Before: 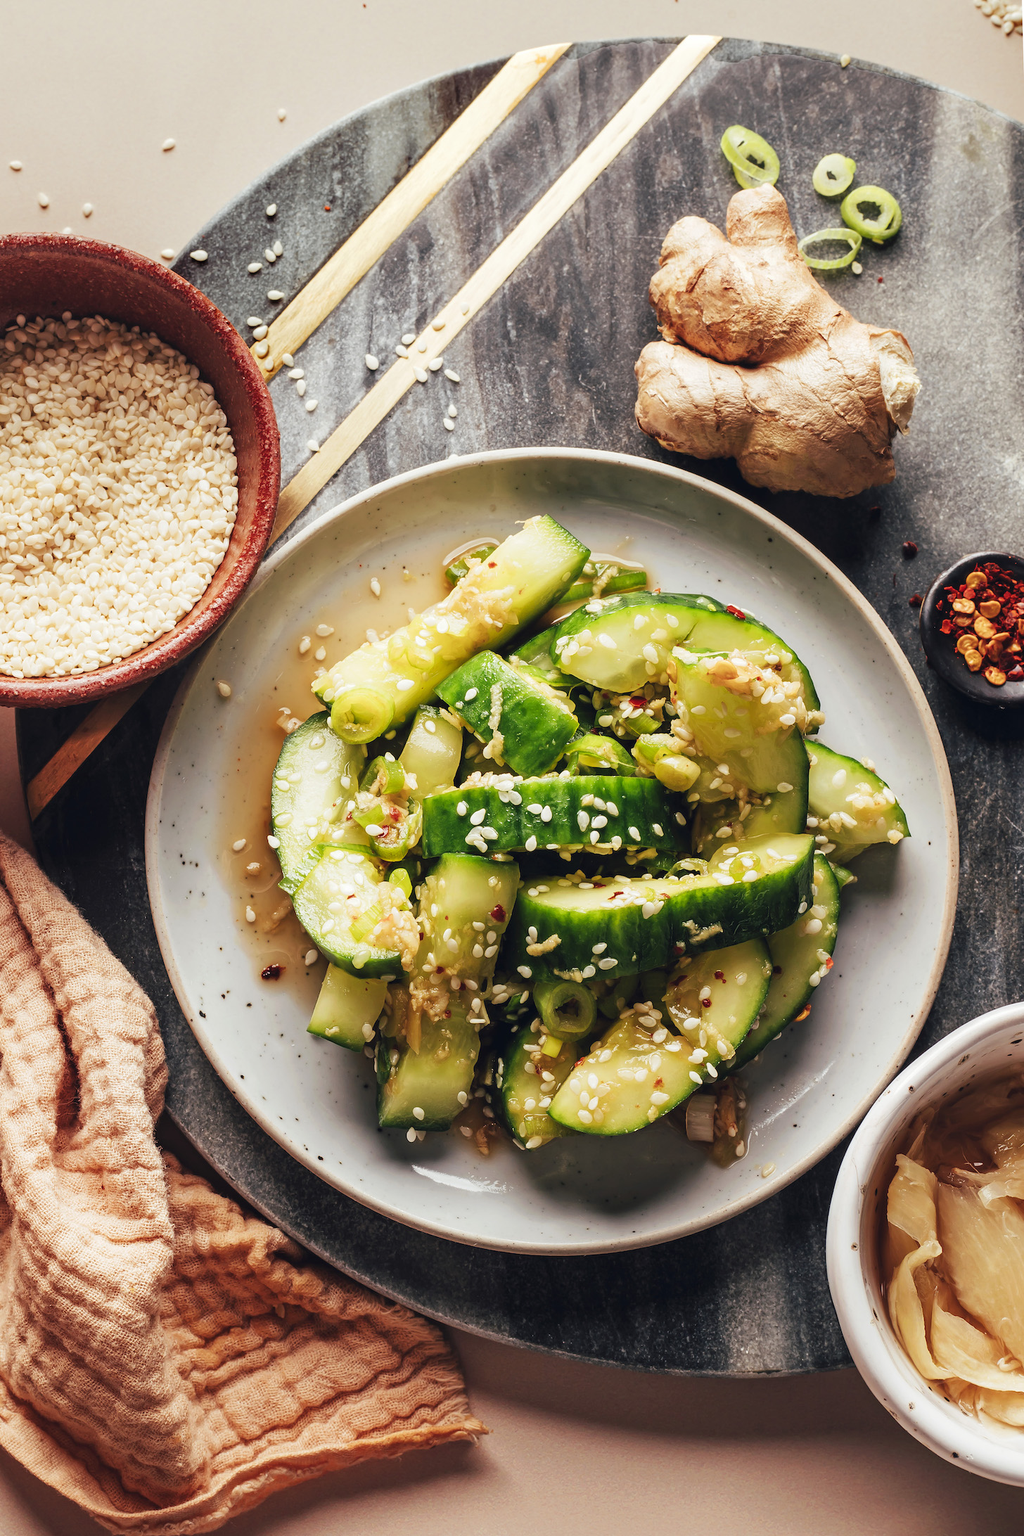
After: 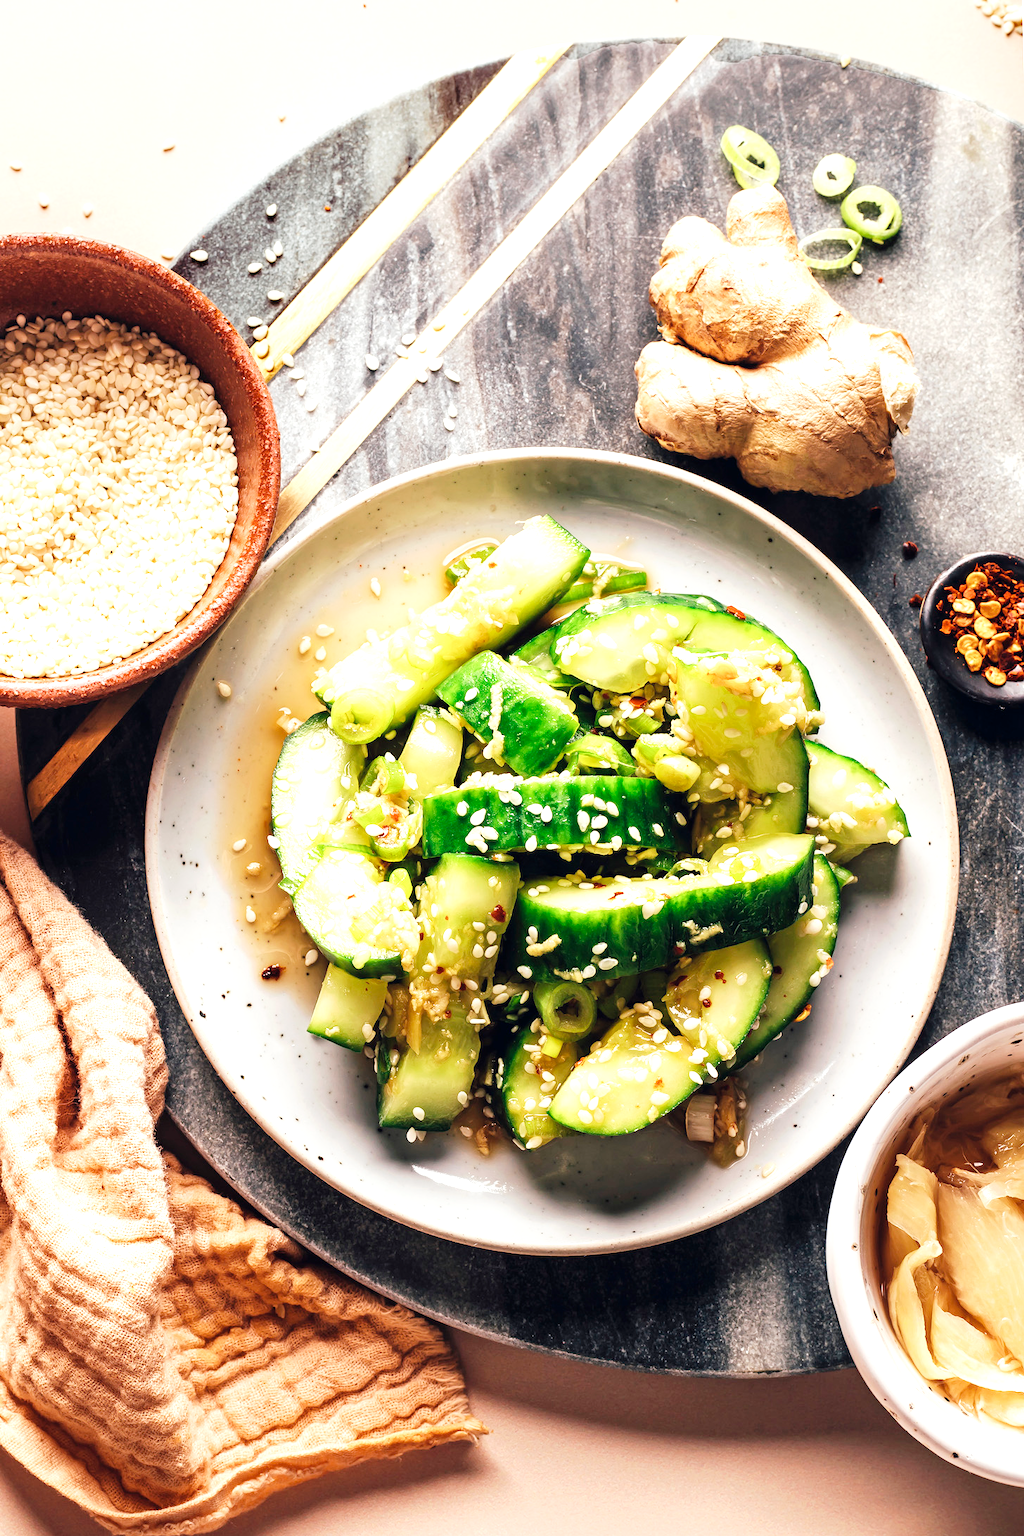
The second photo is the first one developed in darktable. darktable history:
color zones: curves: ch1 [(0.113, 0.438) (0.75, 0.5)]; ch2 [(0.12, 0.526) (0.75, 0.5)]
tone curve: curves: ch0 [(0, 0) (0.004, 0.001) (0.133, 0.112) (0.325, 0.362) (0.832, 0.893) (1, 1)], preserve colors none
exposure: black level correction 0, exposure 0.699 EV, compensate exposure bias true, compensate highlight preservation false
